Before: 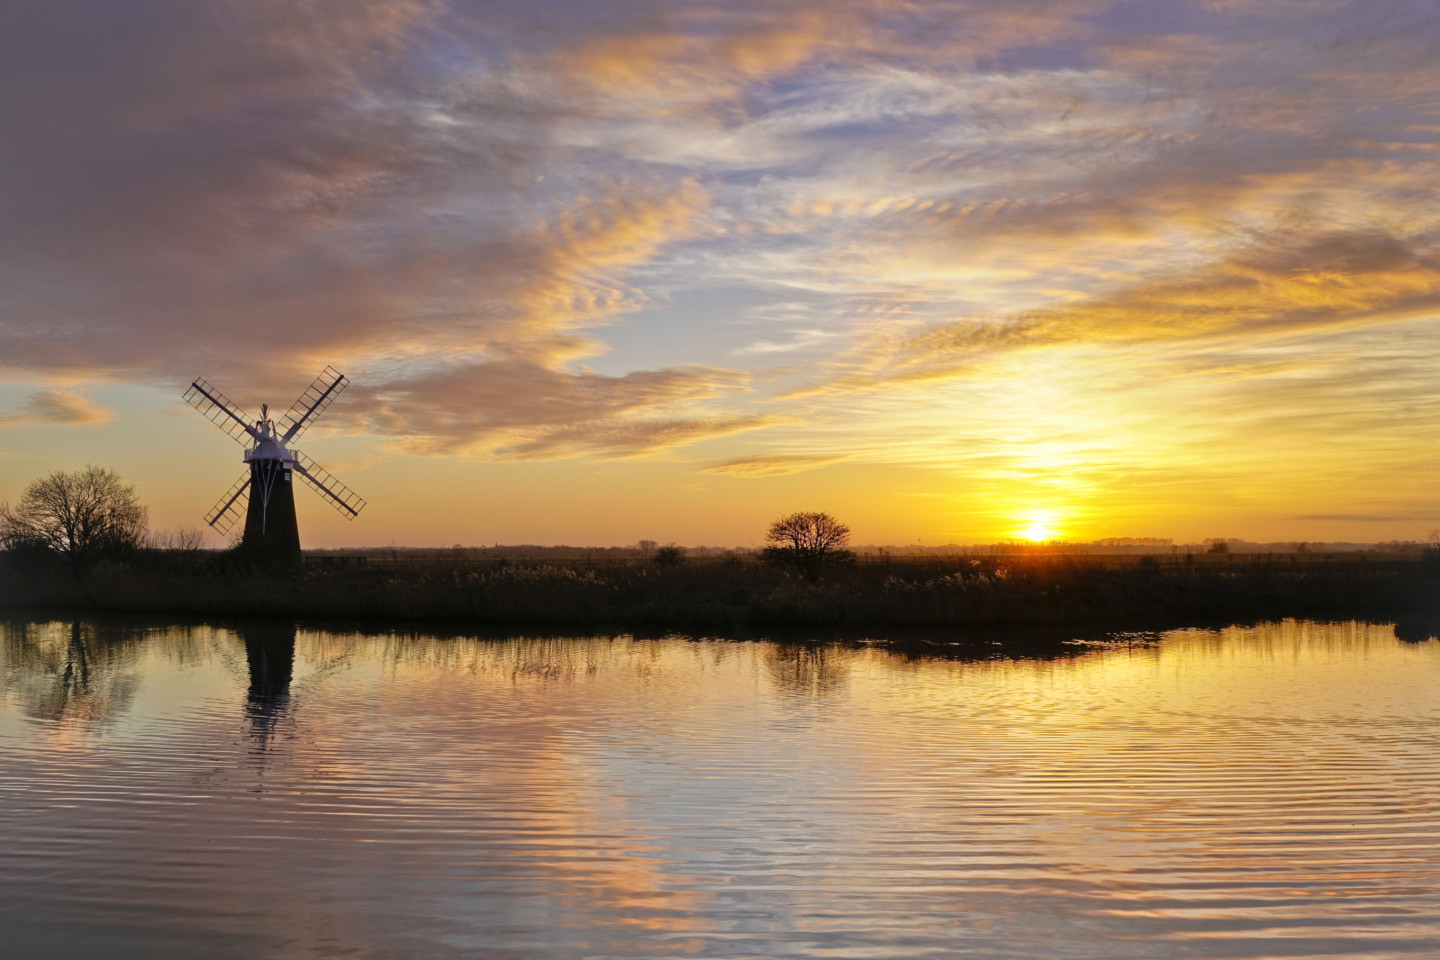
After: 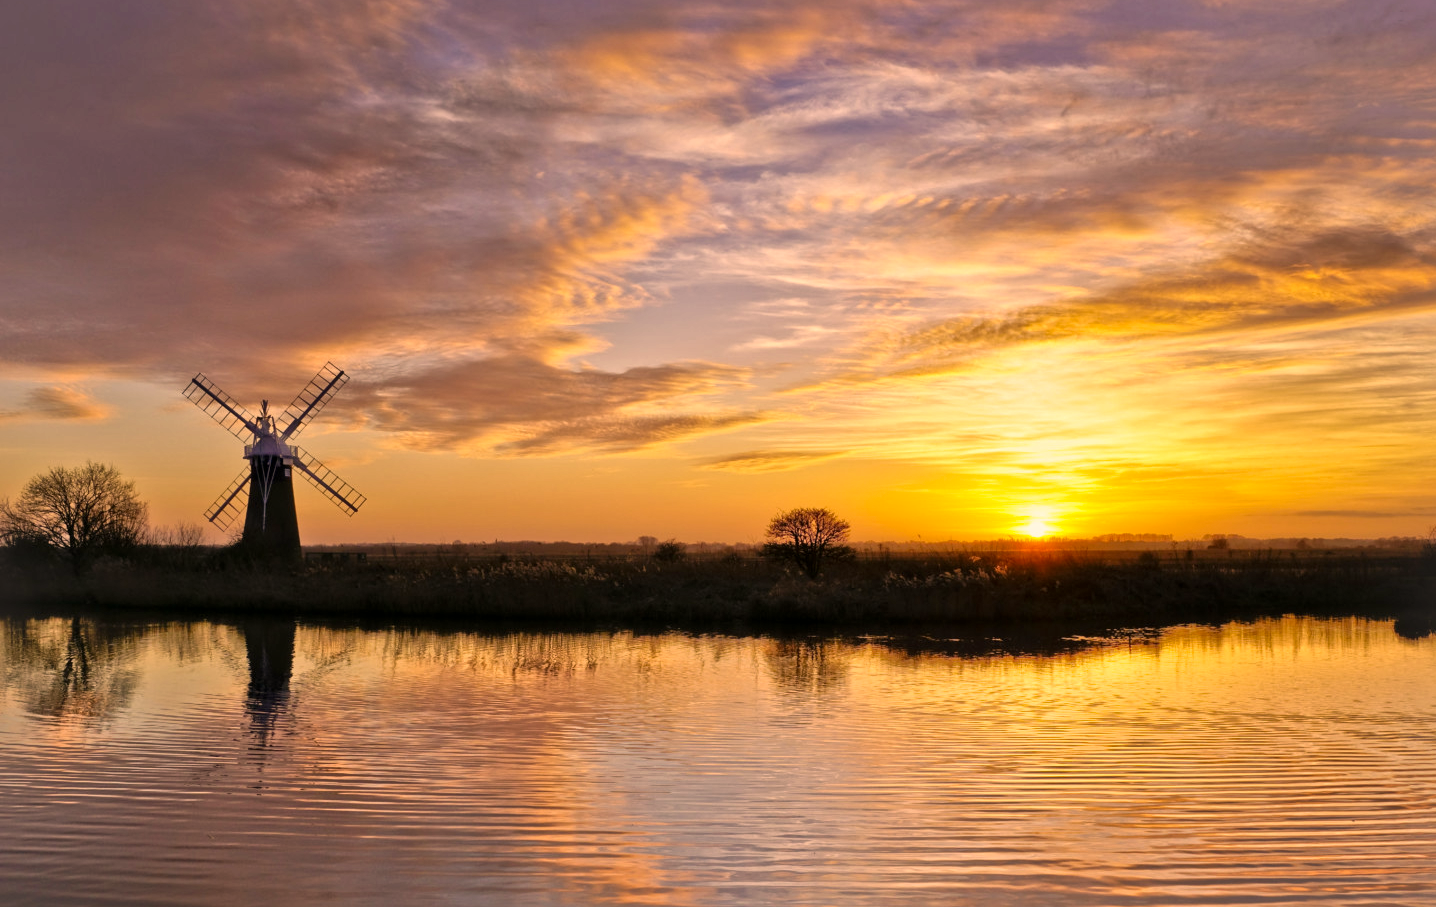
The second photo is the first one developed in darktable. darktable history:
crop: top 0.448%, right 0.264%, bottom 5.045%
color correction: highlights a* 17.88, highlights b* 18.79
local contrast: mode bilateral grid, contrast 20, coarseness 20, detail 150%, midtone range 0.2
